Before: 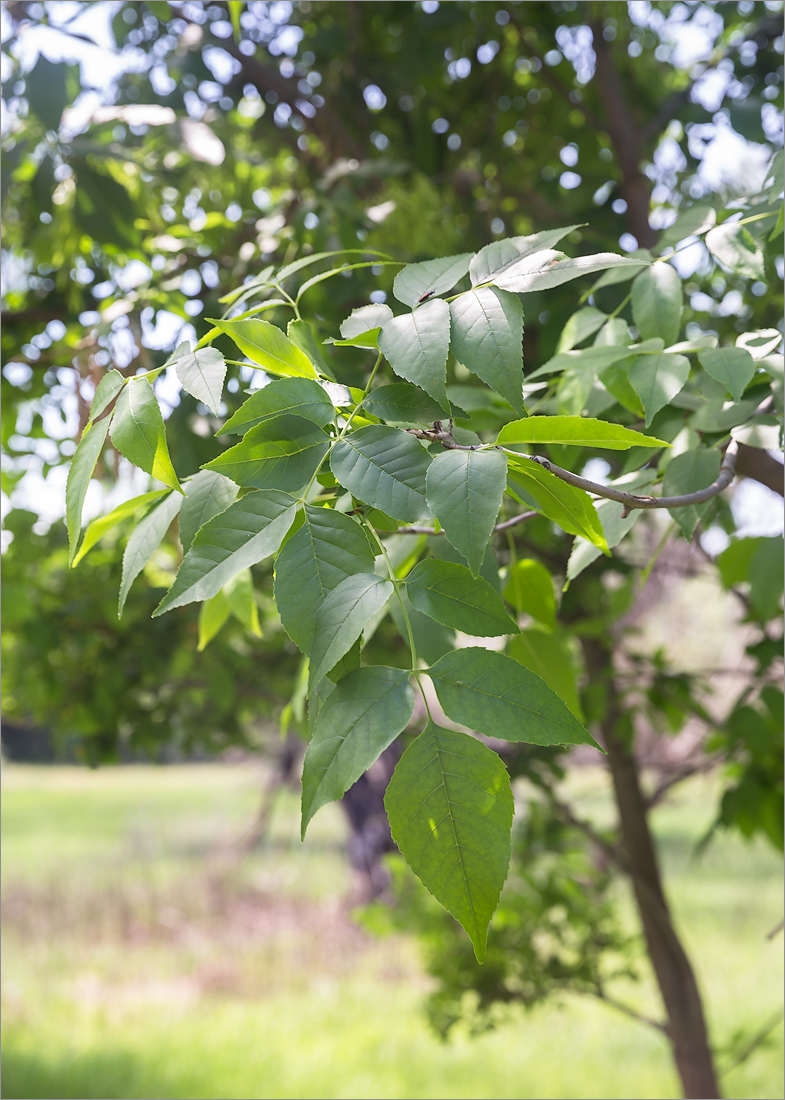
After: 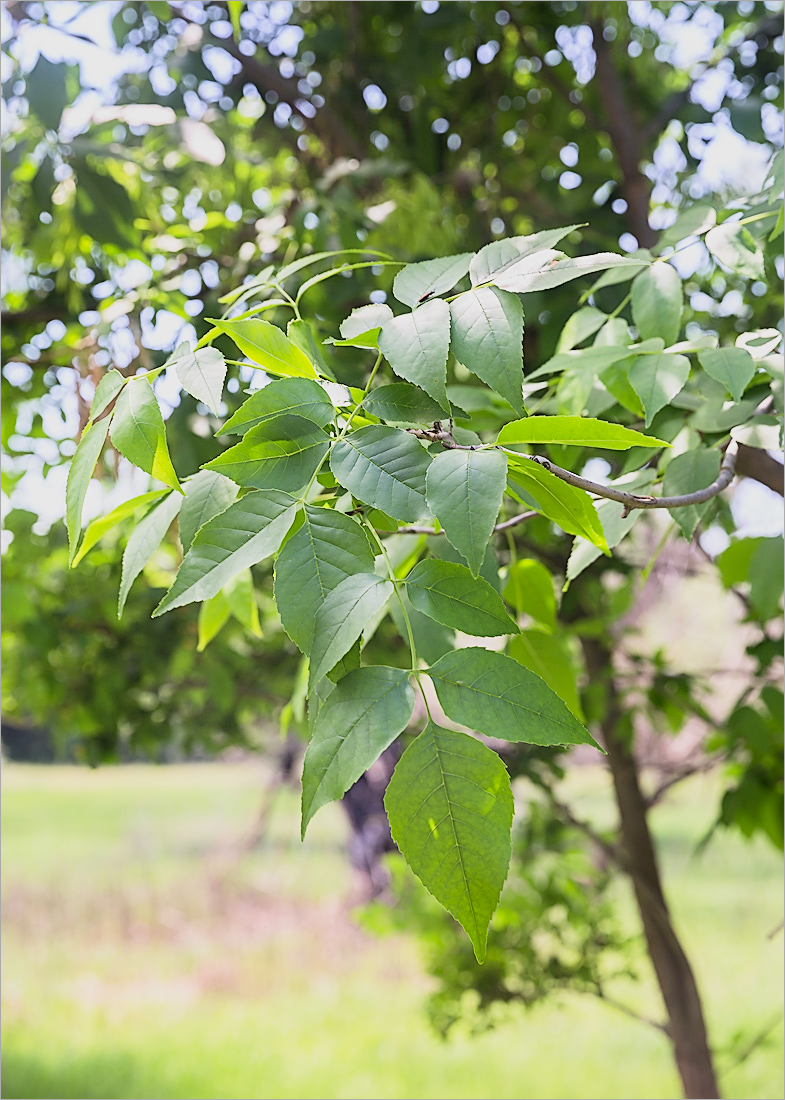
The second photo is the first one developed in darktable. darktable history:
contrast brightness saturation: contrast 0.2, brightness 0.16, saturation 0.22
sharpen: on, module defaults
filmic rgb: black relative exposure -7.65 EV, white relative exposure 4.56 EV, hardness 3.61
